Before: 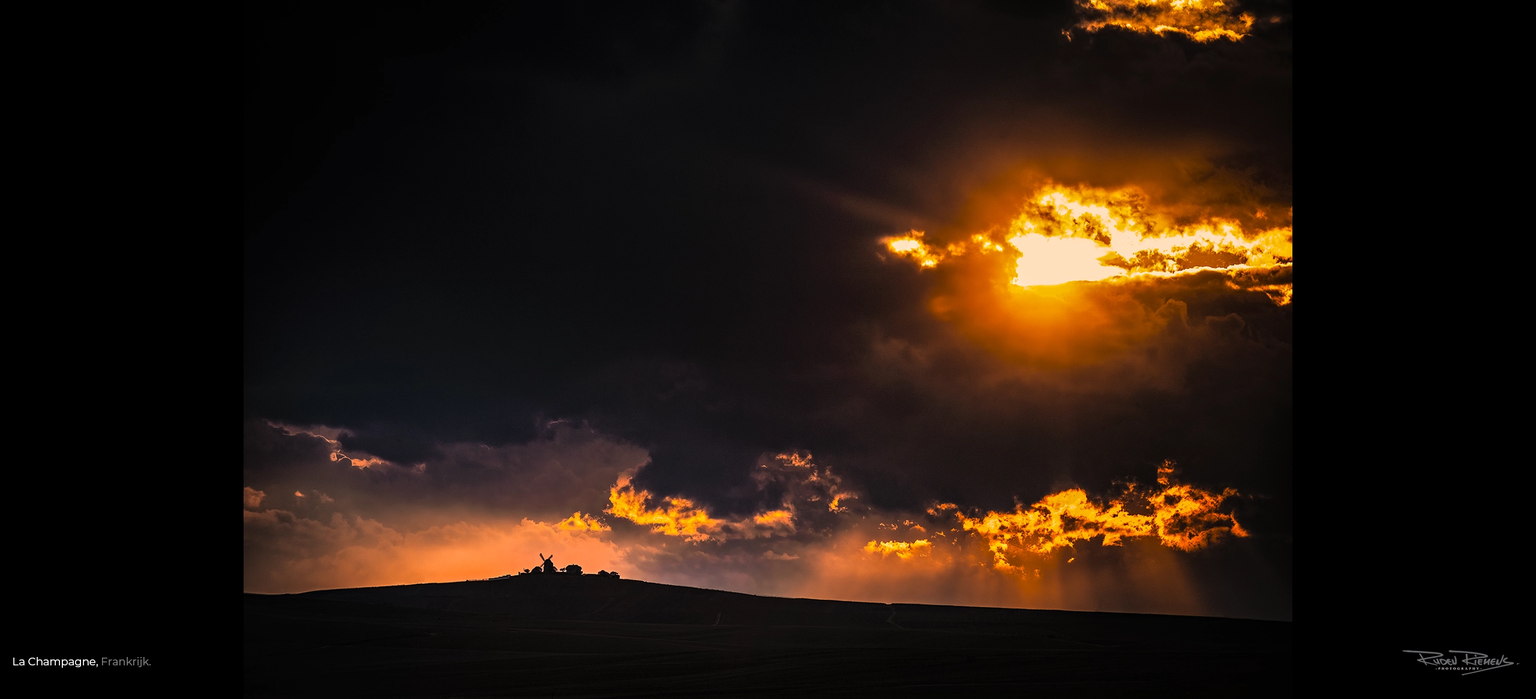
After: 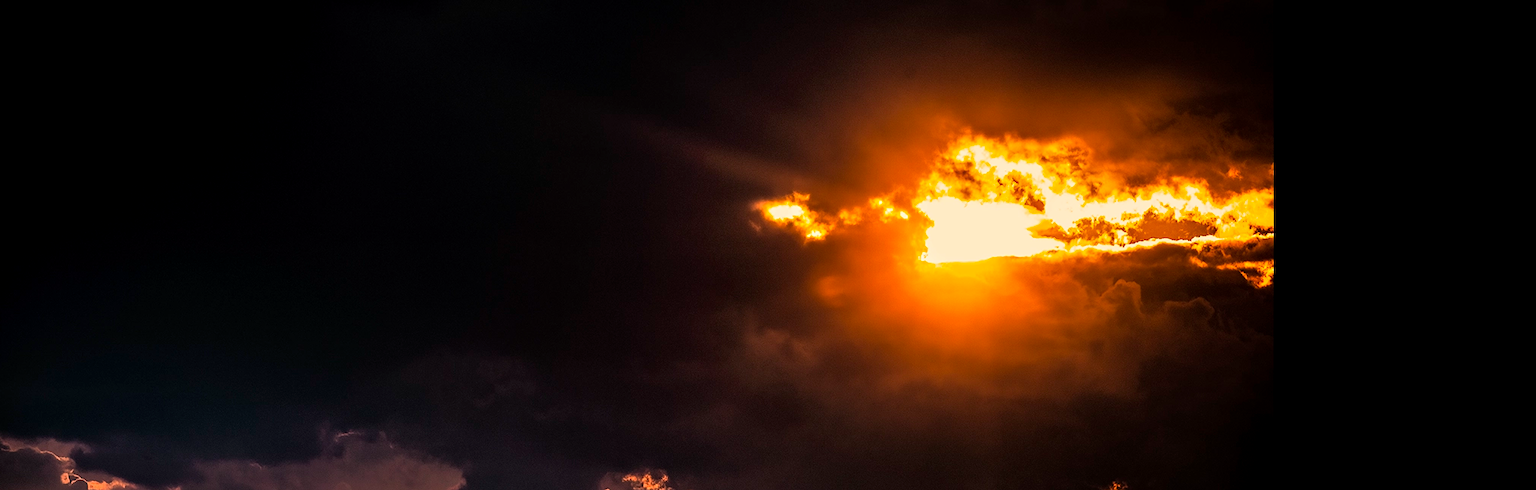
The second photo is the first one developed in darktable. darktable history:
crop: left 18.398%, top 11.089%, right 2.248%, bottom 33.154%
exposure: black level correction 0.001, exposure 0.144 EV, compensate highlight preservation false
